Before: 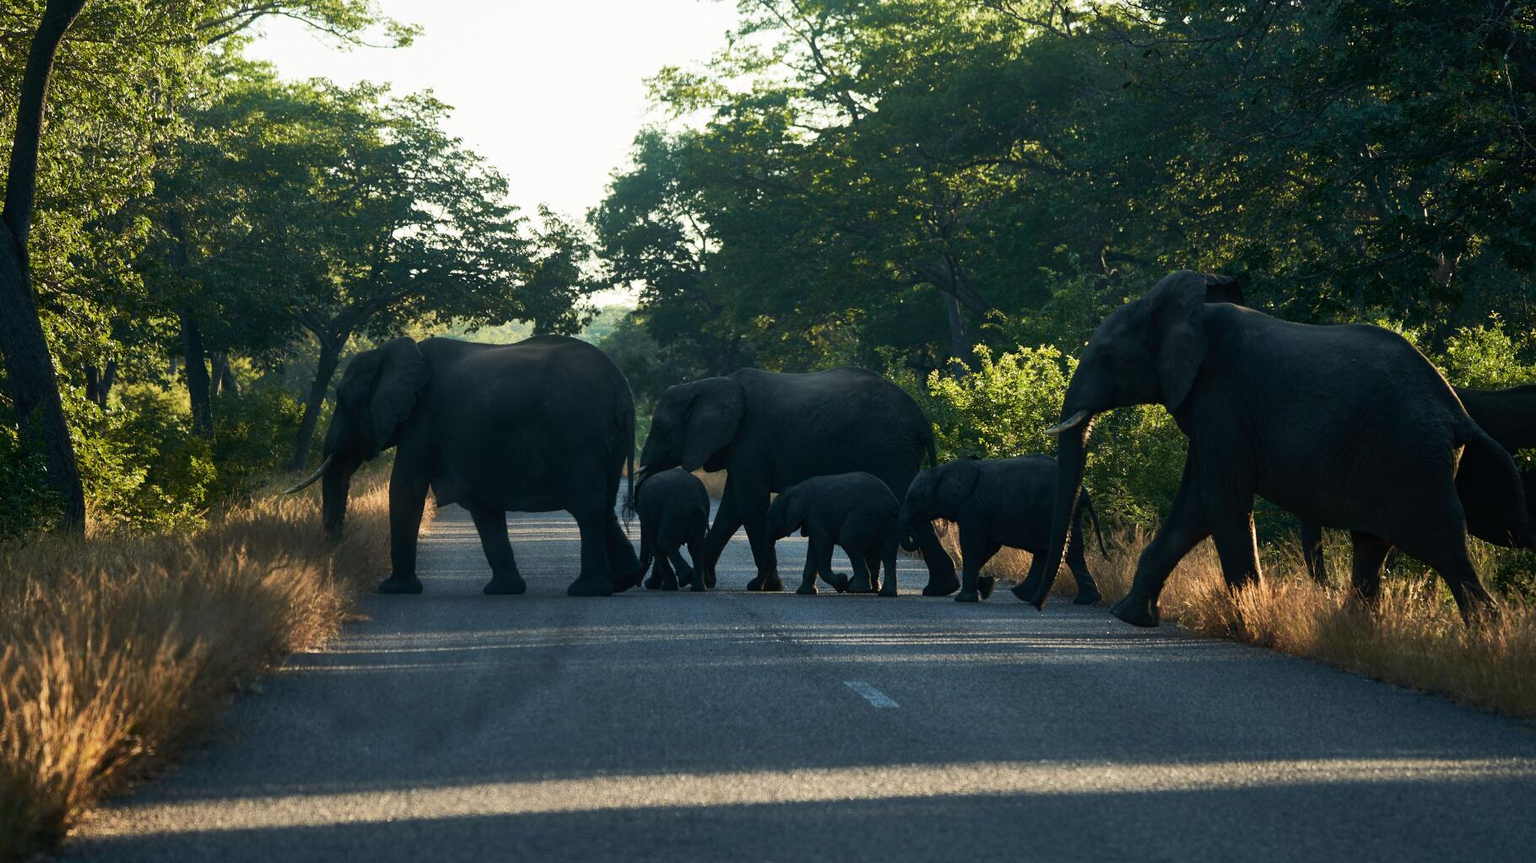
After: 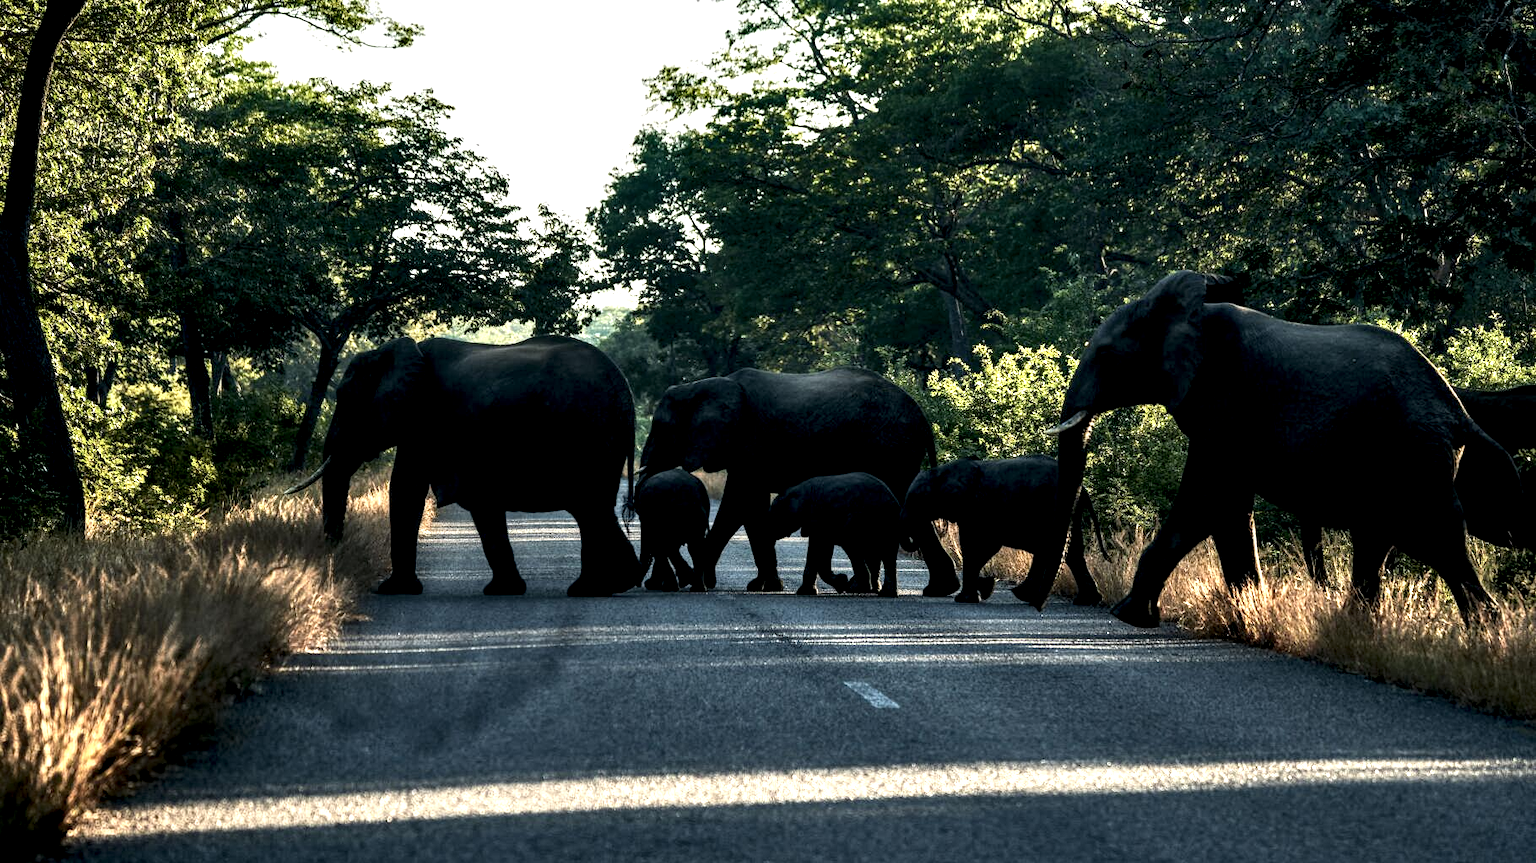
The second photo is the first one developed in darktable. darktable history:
local contrast: shadows 183%, detail 224%
